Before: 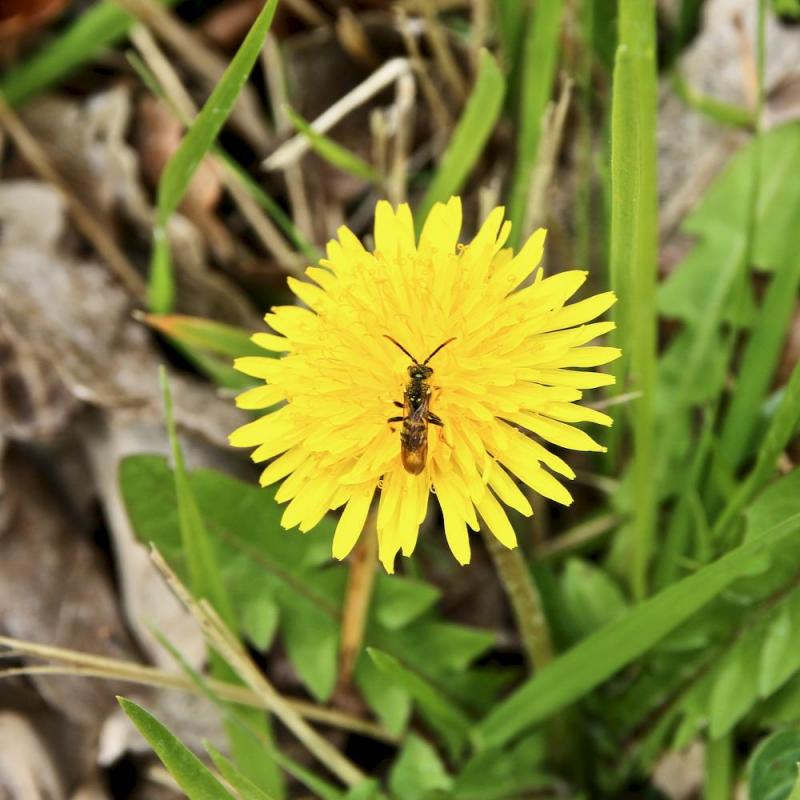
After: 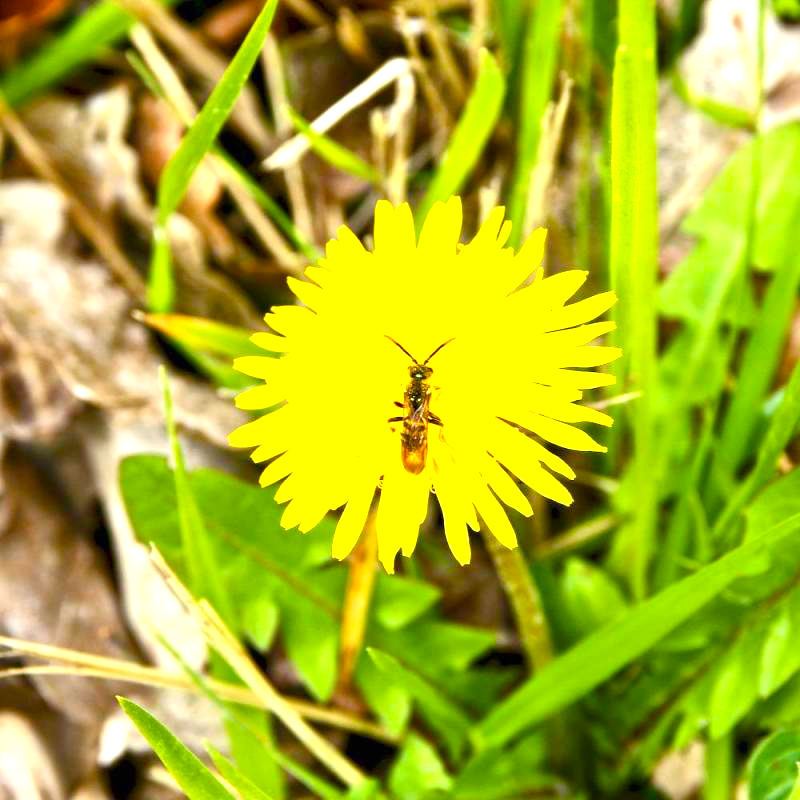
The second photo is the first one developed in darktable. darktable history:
exposure: black level correction 0, exposure 1.173 EV, compensate exposure bias true, compensate highlight preservation false
color balance rgb: perceptual saturation grading › global saturation 20%, perceptual saturation grading › highlights -25%, perceptual saturation grading › shadows 25%, global vibrance 50%
